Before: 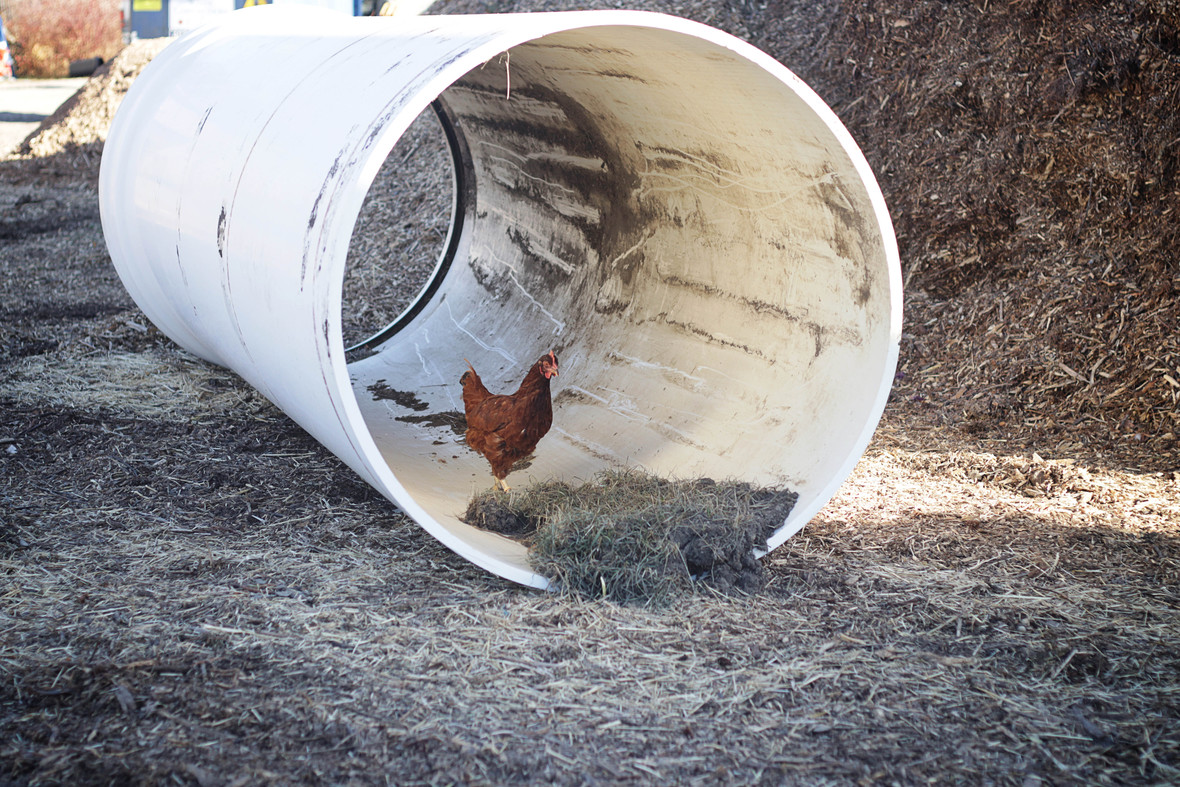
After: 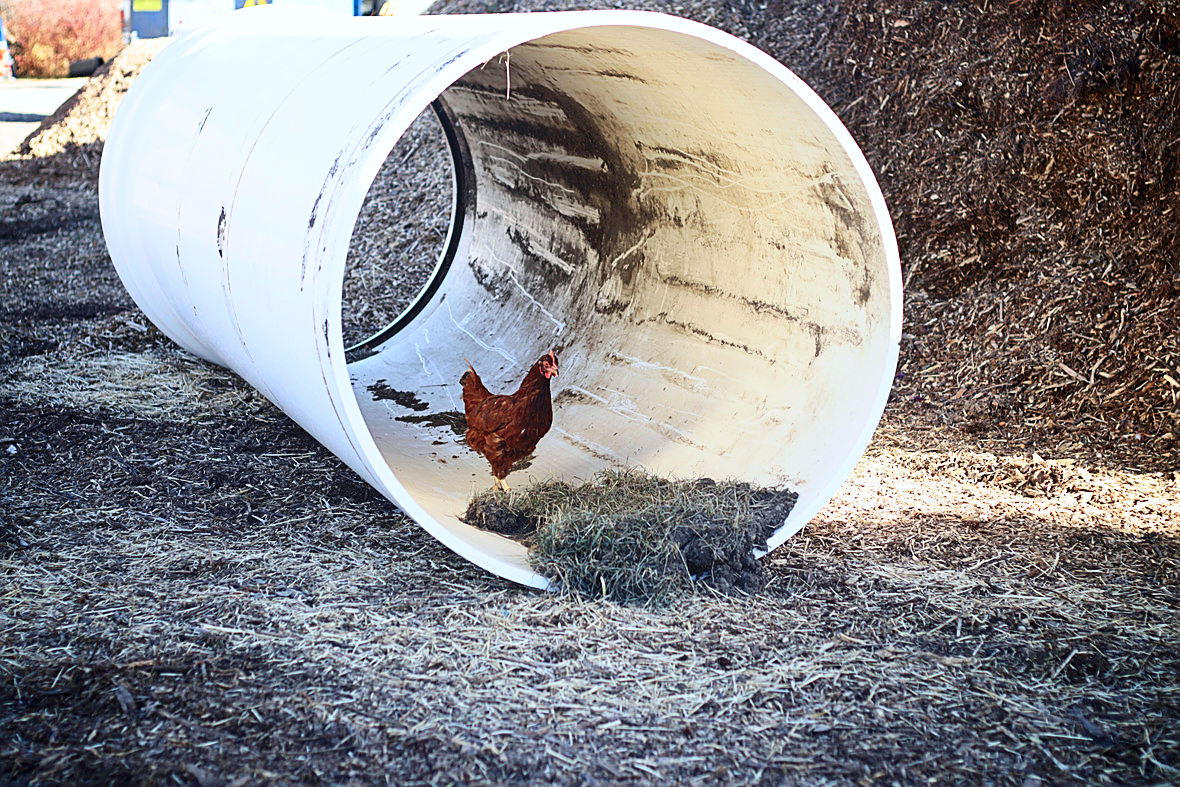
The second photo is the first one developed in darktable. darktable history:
exposure: compensate highlight preservation false
white balance: red 0.982, blue 1.018
sharpen: on, module defaults
color balance: input saturation 100.43%, contrast fulcrum 14.22%, output saturation 70.41%
contrast brightness saturation: contrast 0.26, brightness 0.02, saturation 0.87
